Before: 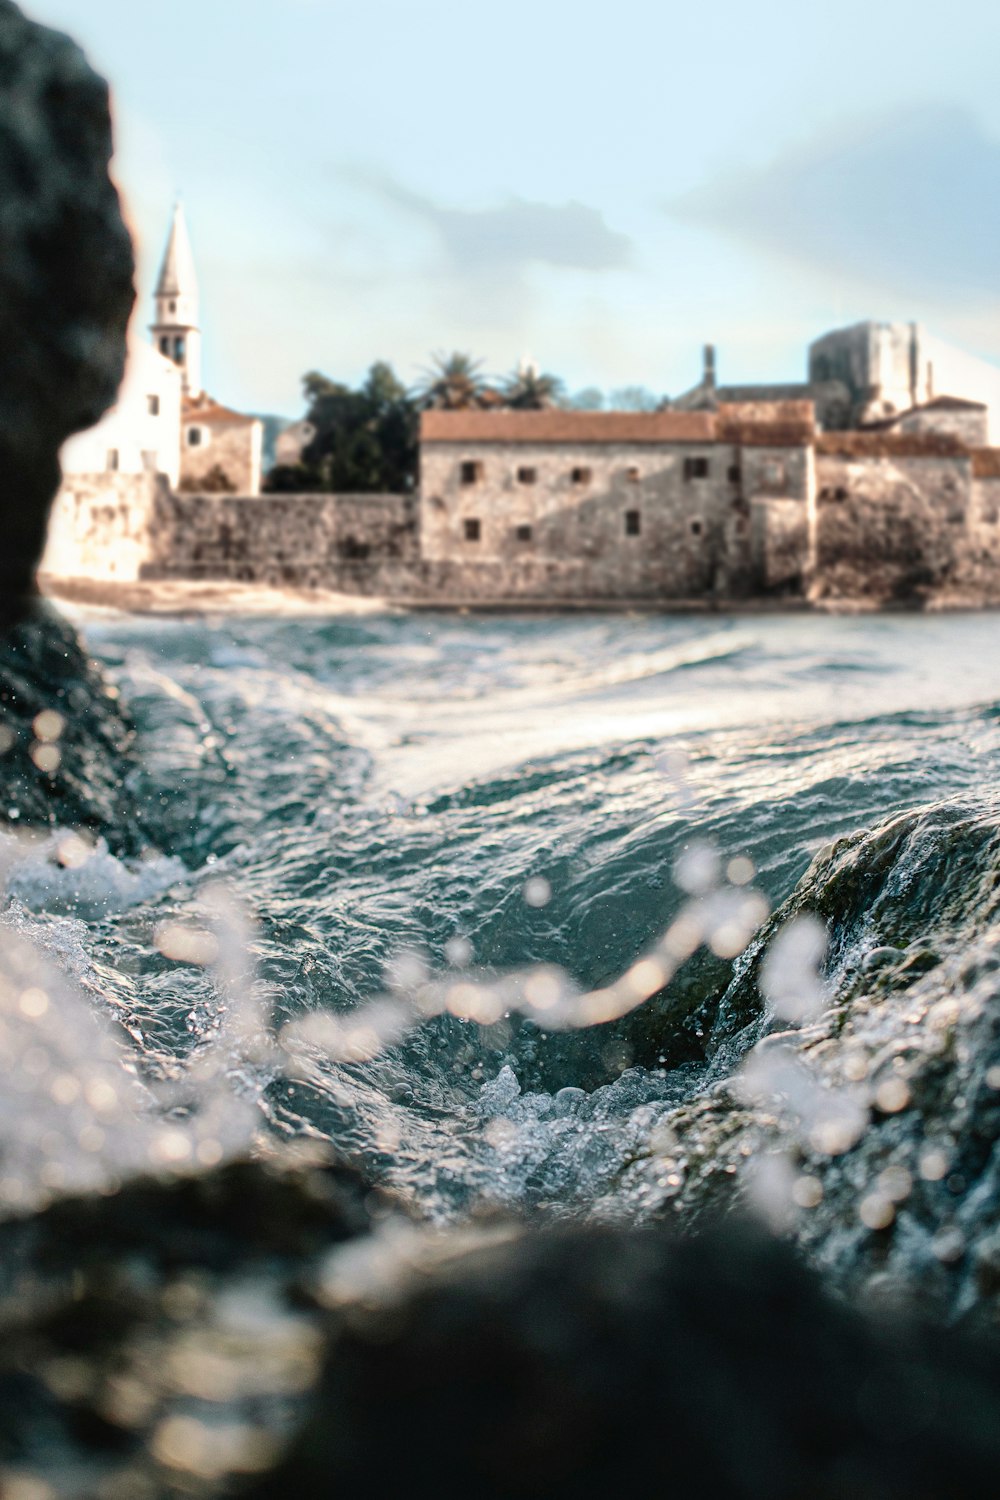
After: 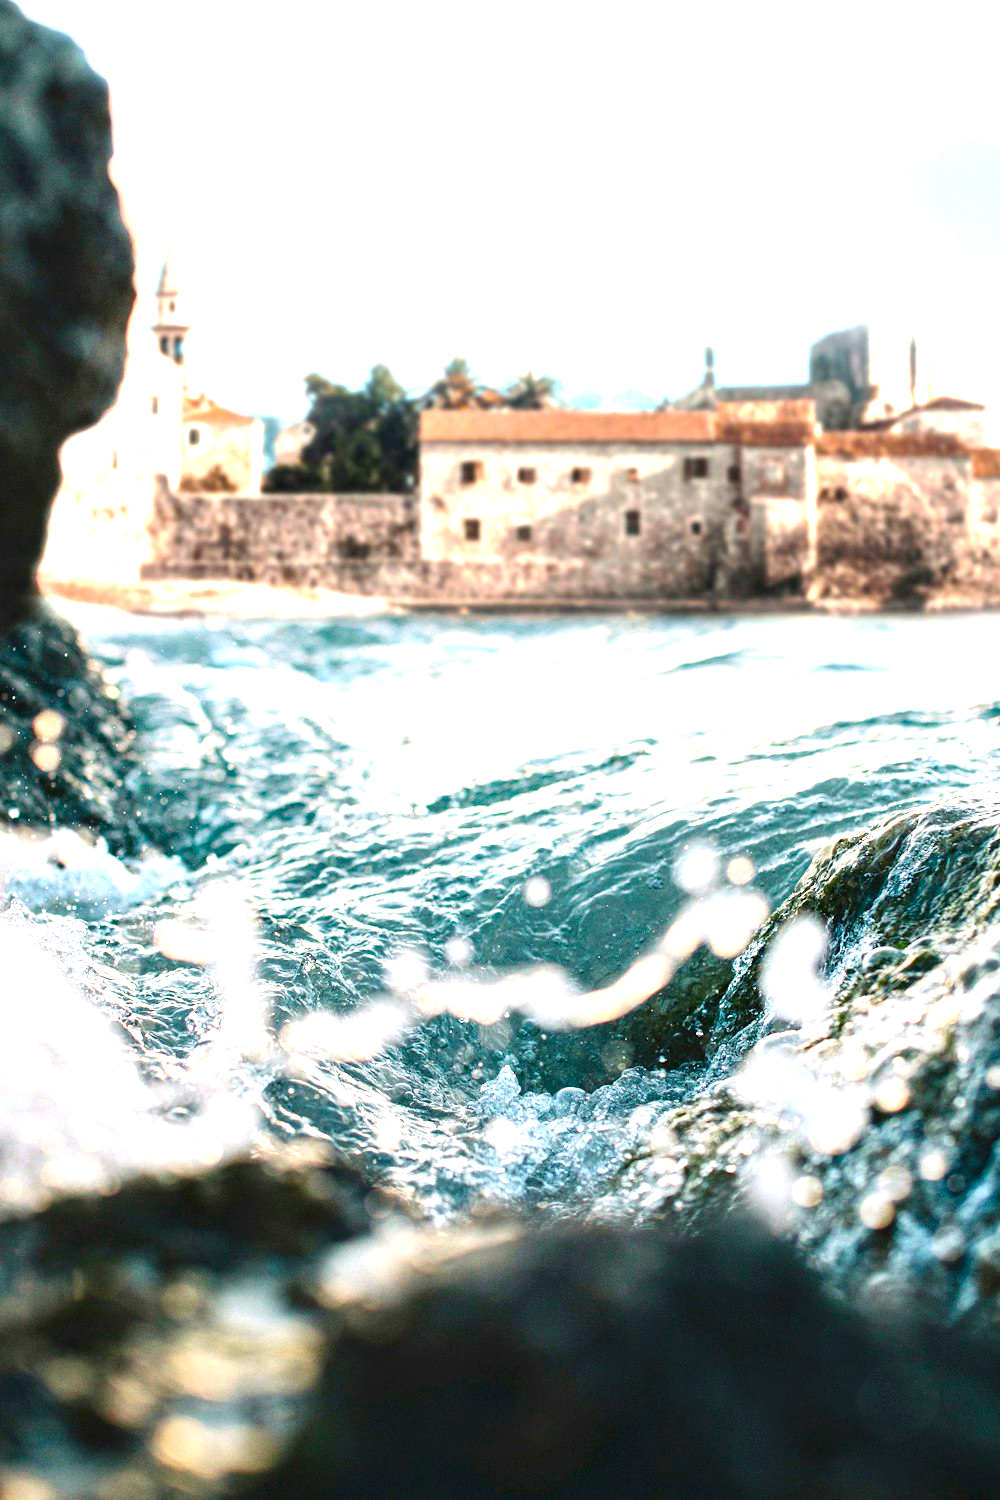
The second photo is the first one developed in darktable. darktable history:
color correction: highlights b* 0.018, saturation 1.35
exposure: black level correction 0, exposure 1.279 EV, compensate exposure bias true, compensate highlight preservation false
